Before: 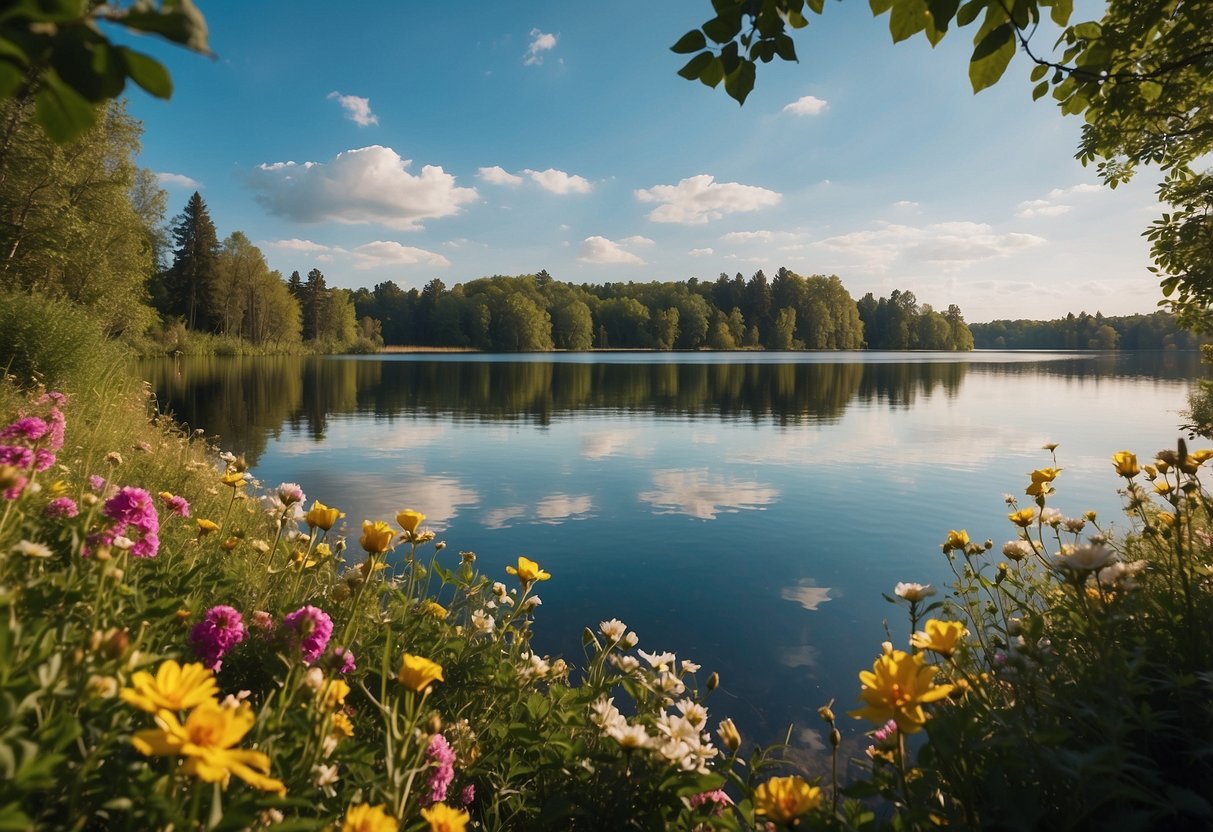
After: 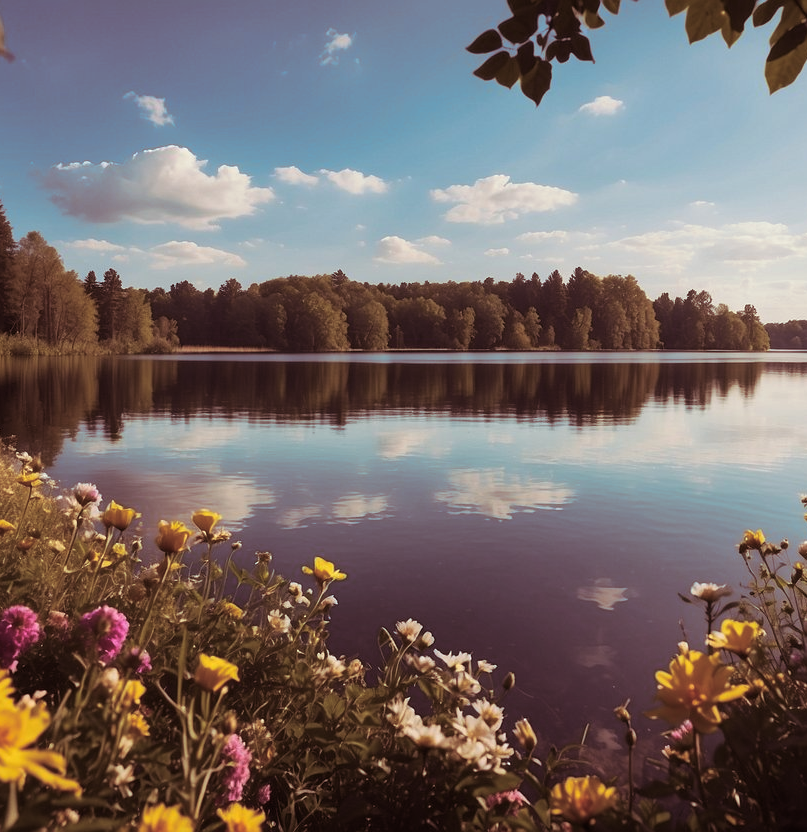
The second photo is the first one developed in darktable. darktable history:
tone equalizer: on, module defaults
split-toning: on, module defaults
crop: left 16.899%, right 16.556%
